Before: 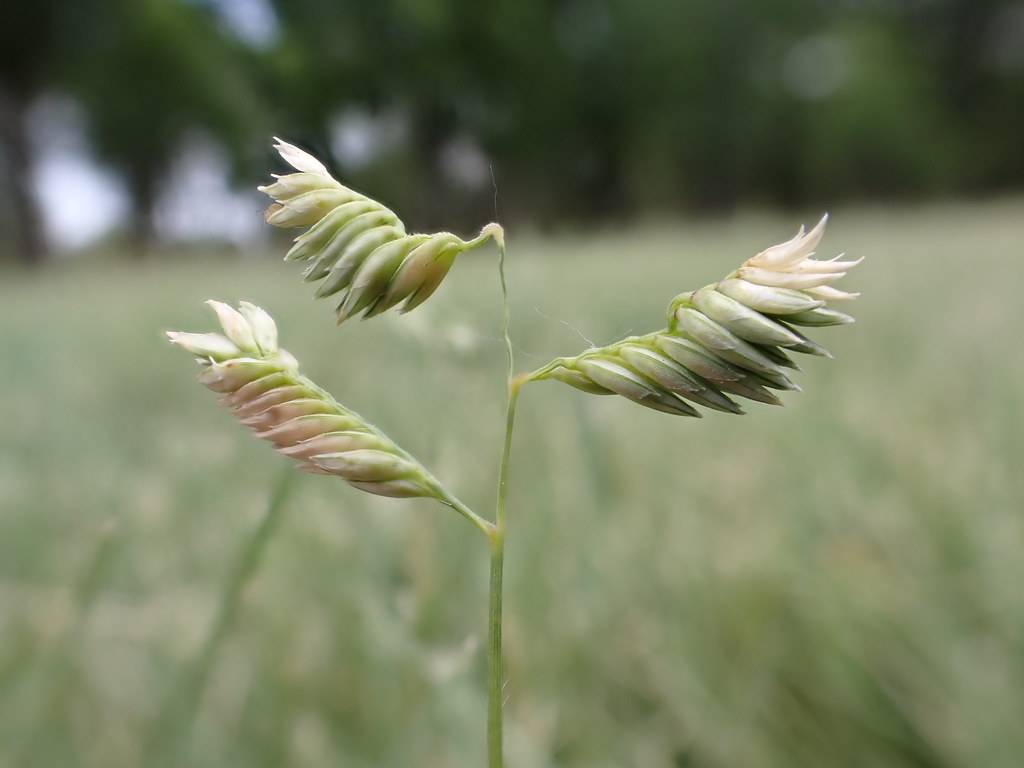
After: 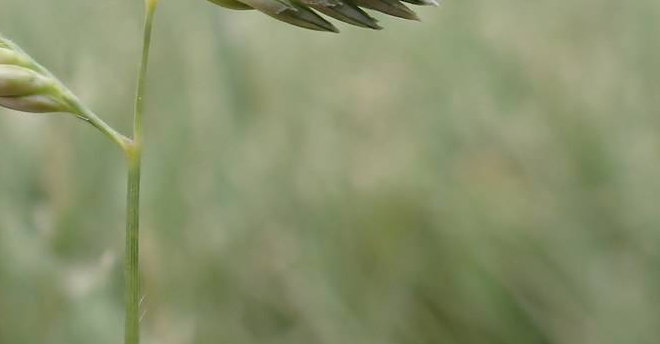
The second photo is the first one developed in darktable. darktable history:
tone equalizer: on, module defaults
crop and rotate: left 35.509%, top 50.238%, bottom 4.934%
